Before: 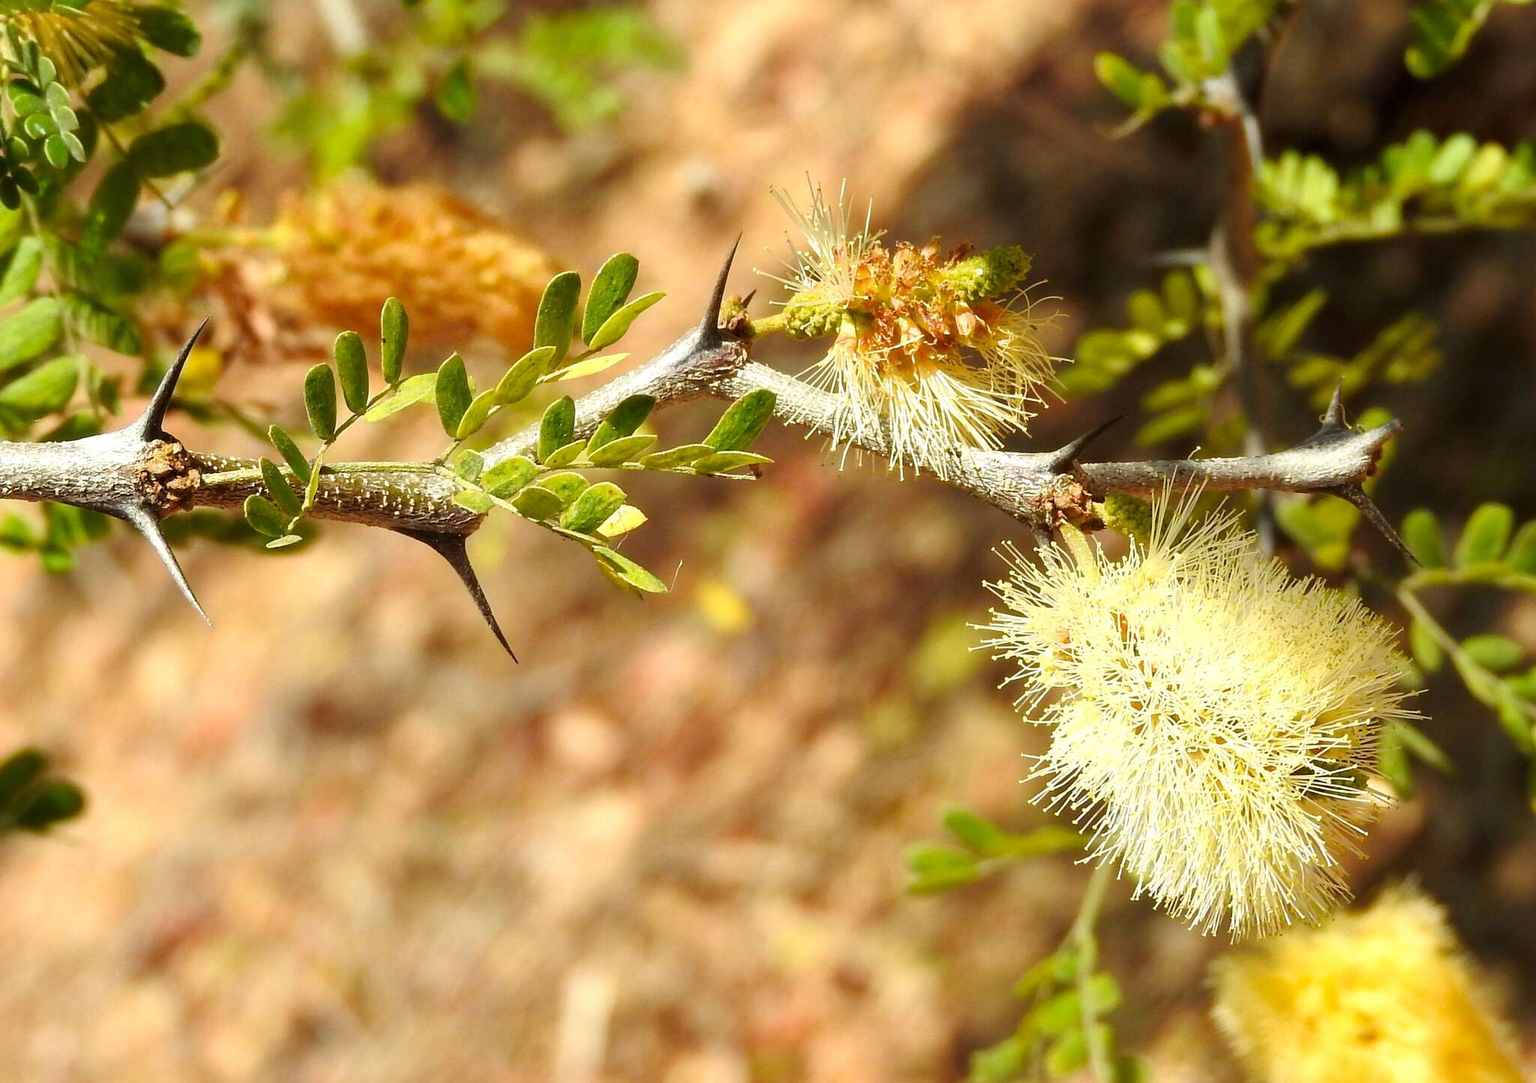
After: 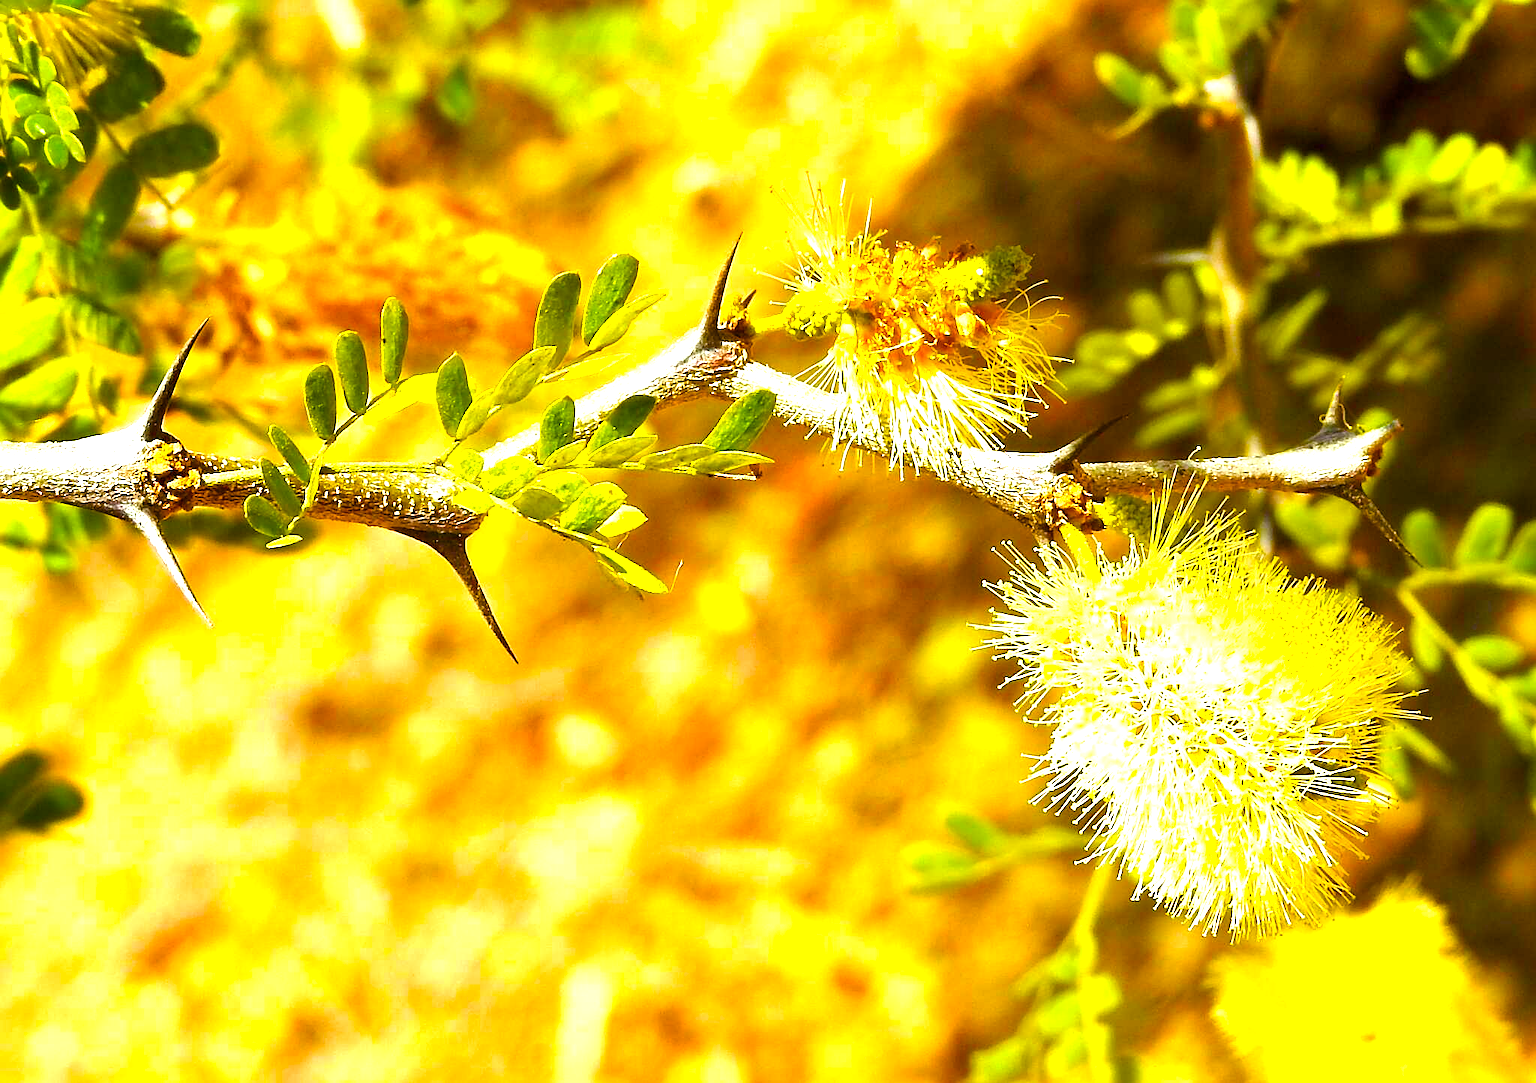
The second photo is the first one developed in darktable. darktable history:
exposure: black level correction 0, exposure 0.697 EV, compensate highlight preservation false
sharpen: on, module defaults
color balance rgb: linear chroma grading › shadows 9.397%, linear chroma grading › highlights 8.887%, linear chroma grading › global chroma 14.969%, linear chroma grading › mid-tones 14.687%, perceptual saturation grading › global saturation 37.025%, perceptual saturation grading › shadows 34.826%, perceptual brilliance grading › global brilliance 12.598%
